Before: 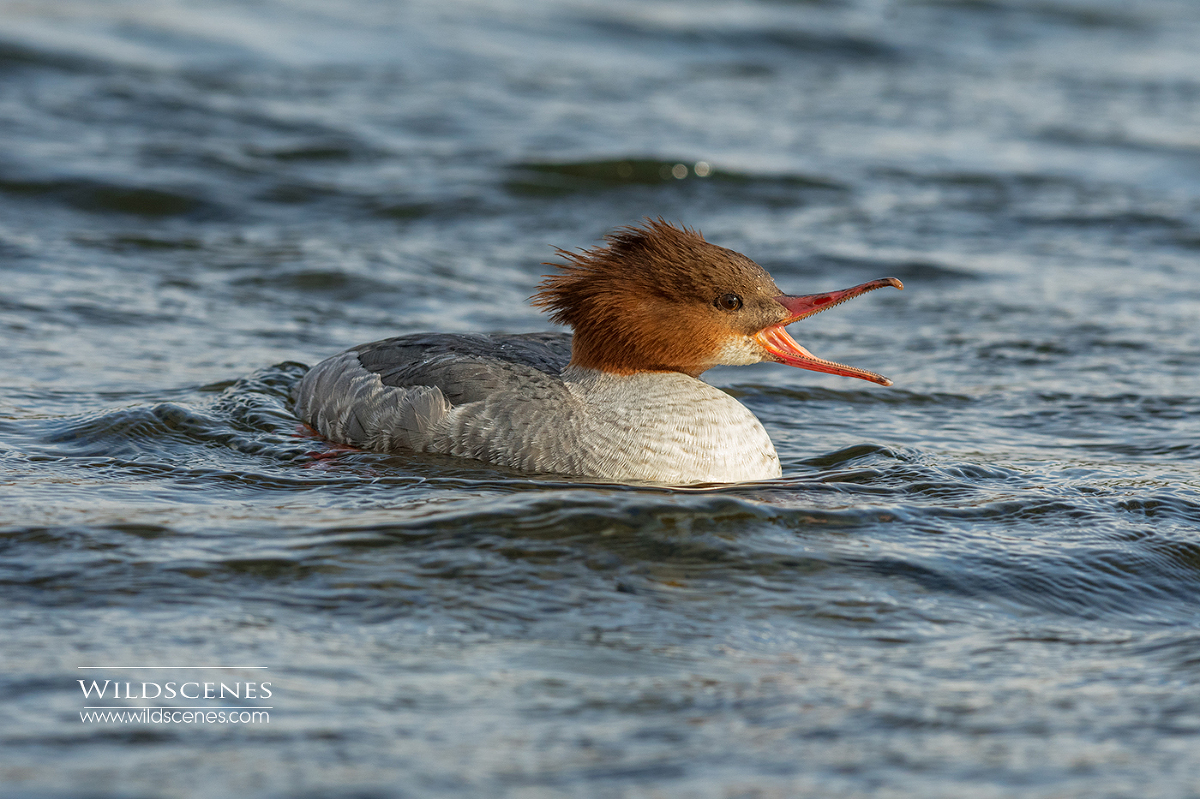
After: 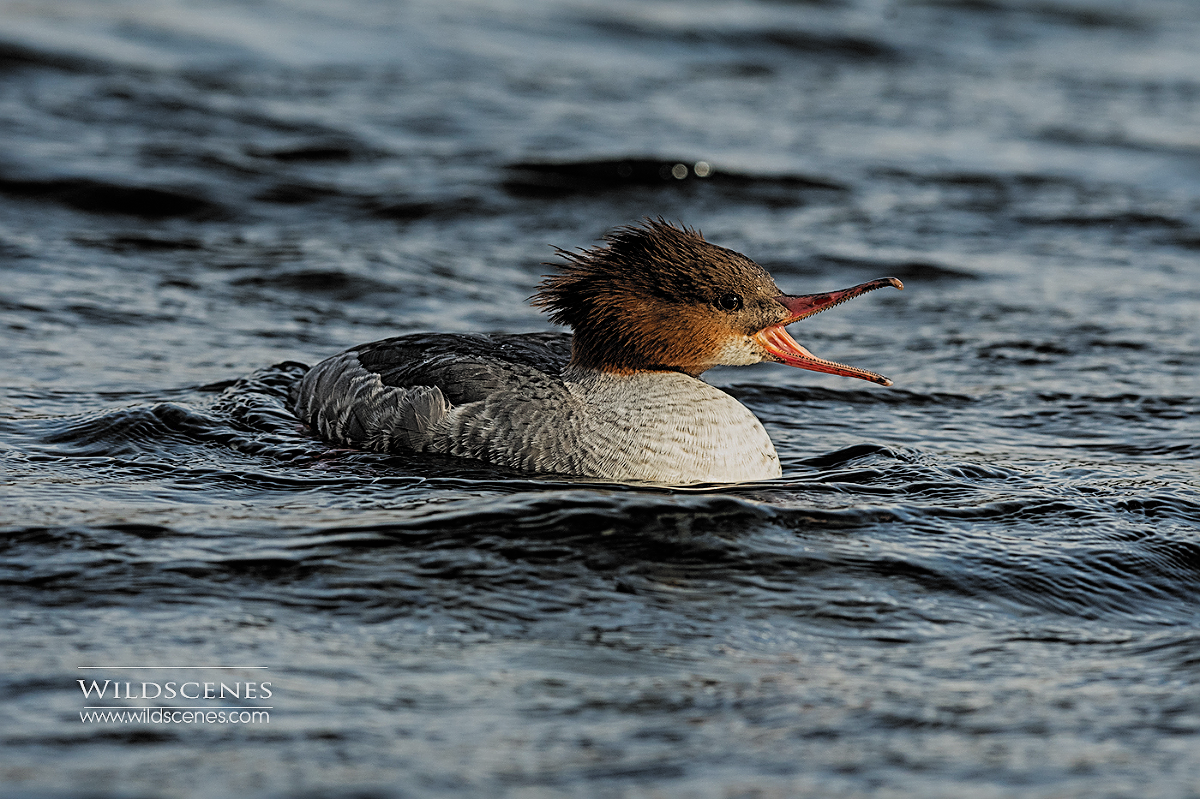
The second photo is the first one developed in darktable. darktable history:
tone equalizer: -8 EV 0.052 EV
exposure: exposure -0.455 EV, compensate highlight preservation false
filmic rgb: black relative exposure -5.11 EV, white relative exposure 3.97 EV, threshold 3.02 EV, hardness 2.9, contrast 1.389, highlights saturation mix -30.3%, color science v6 (2022), enable highlight reconstruction true
sharpen: radius 2.582, amount 0.701
